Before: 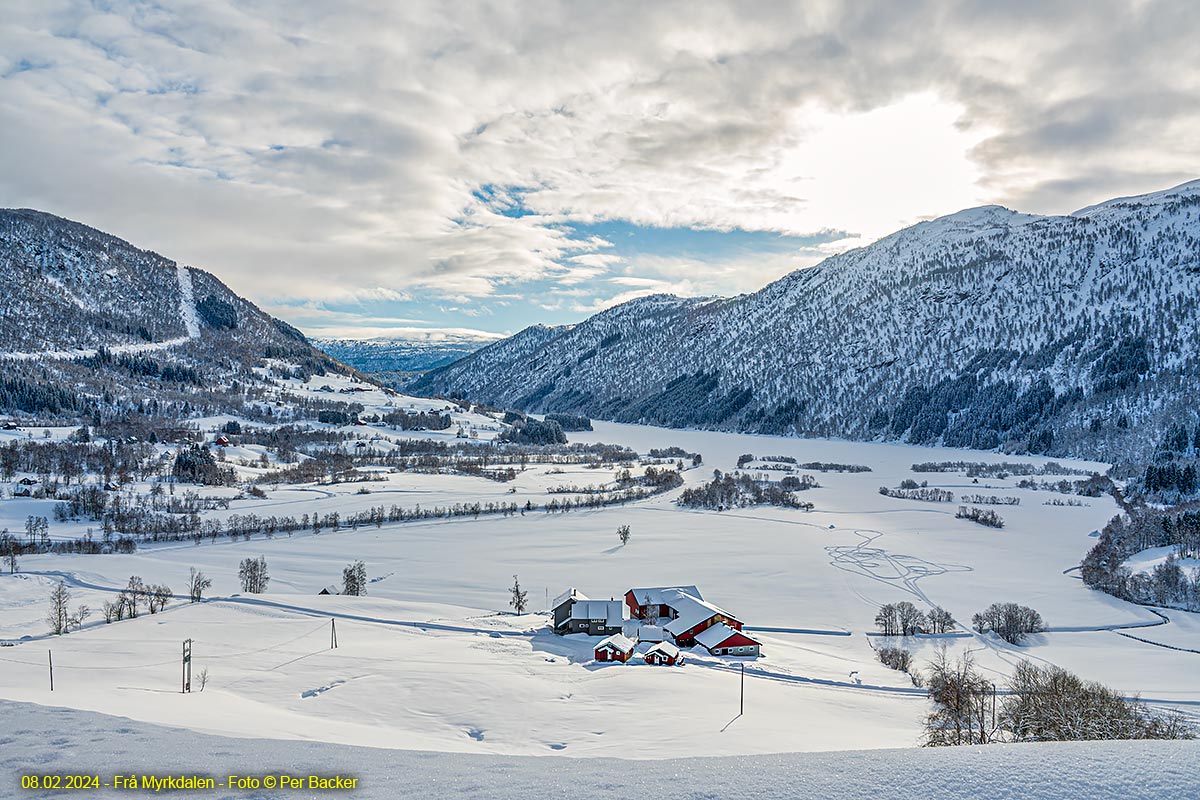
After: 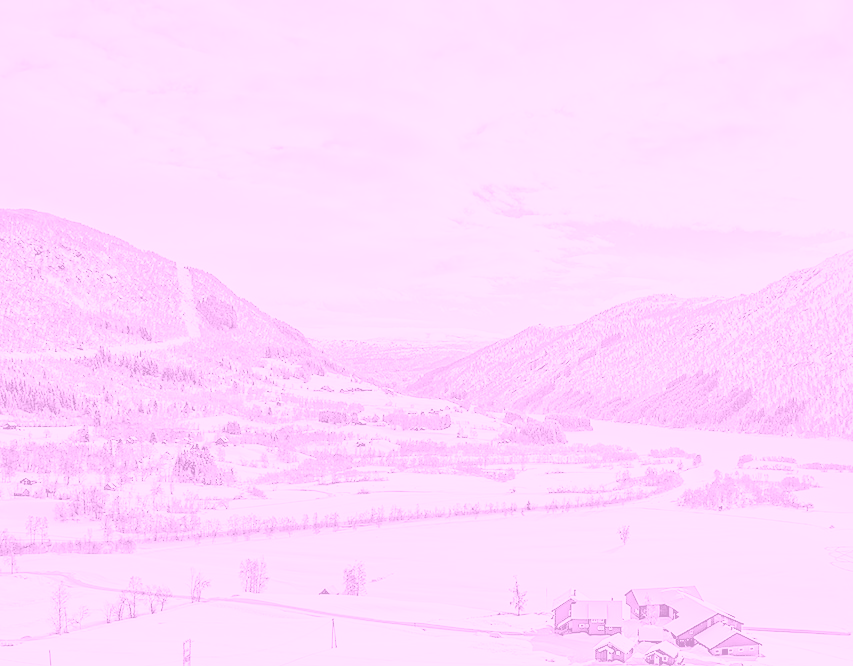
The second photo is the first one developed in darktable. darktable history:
tone equalizer: -7 EV 0.15 EV, -6 EV 0.6 EV, -5 EV 1.15 EV, -4 EV 1.33 EV, -3 EV 1.15 EV, -2 EV 0.6 EV, -1 EV 0.15 EV, mask exposure compensation -0.5 EV
colorize: hue 331.2°, saturation 75%, source mix 30.28%, lightness 70.52%, version 1
tone curve: curves: ch0 [(0.003, 0.029) (0.188, 0.252) (0.46, 0.56) (0.608, 0.748) (0.871, 0.955) (1, 1)]; ch1 [(0, 0) (0.35, 0.356) (0.45, 0.453) (0.508, 0.515) (0.618, 0.634) (1, 1)]; ch2 [(0, 0) (0.456, 0.469) (0.5, 0.5) (0.634, 0.625) (1, 1)], color space Lab, independent channels, preserve colors none
contrast brightness saturation: brightness 0.15
crop: right 28.885%, bottom 16.626%
sharpen: radius 5.325, amount 0.312, threshold 26.433
